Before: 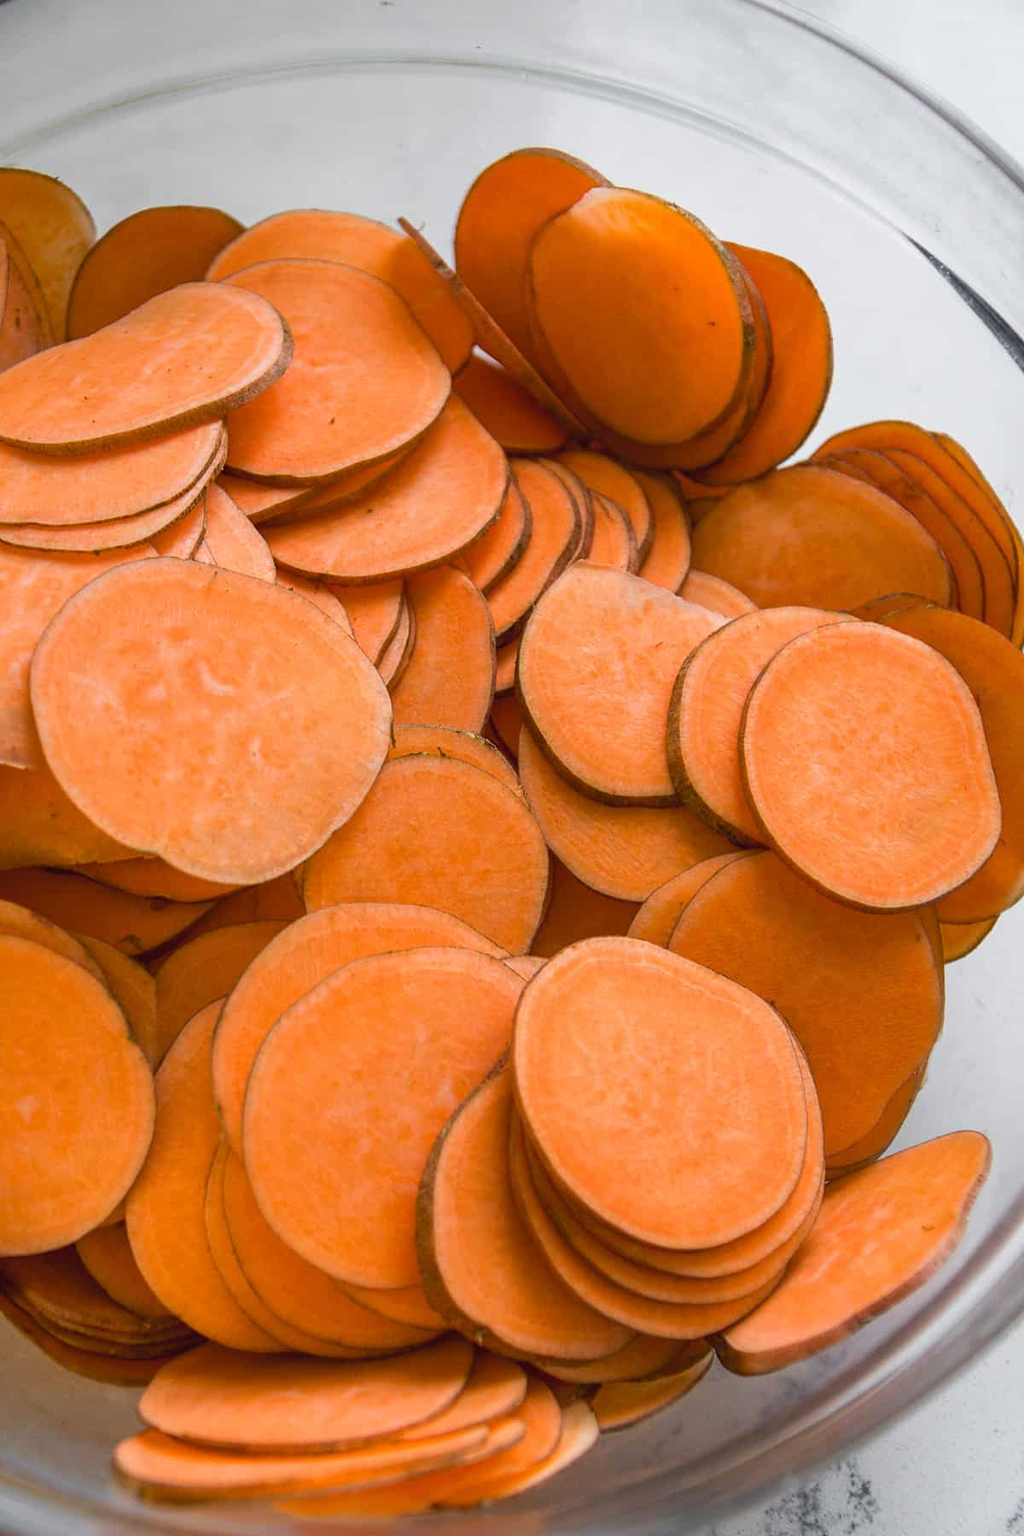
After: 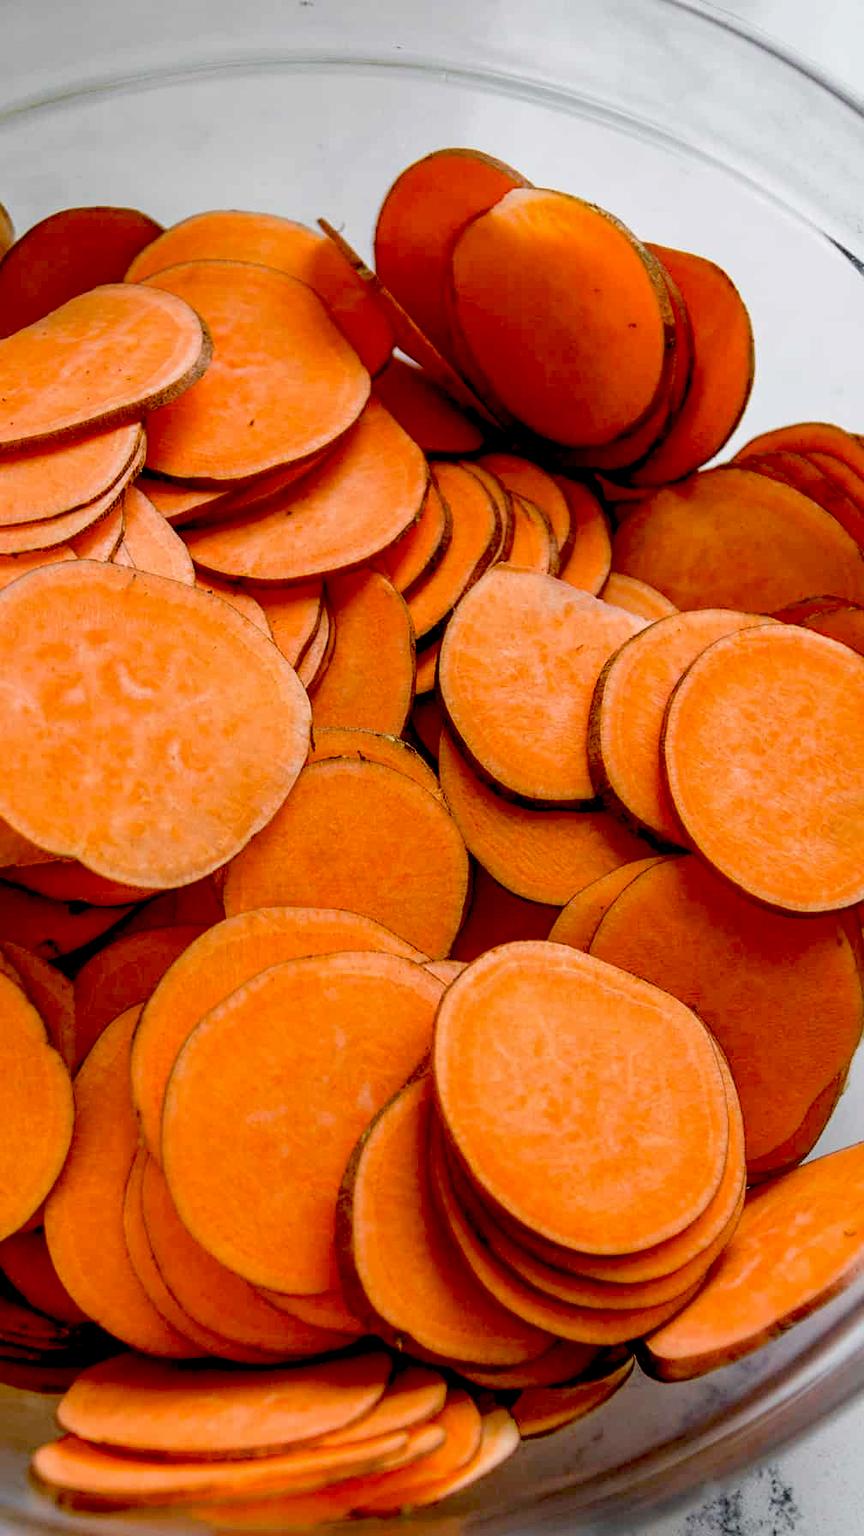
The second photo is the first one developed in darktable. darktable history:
crop: left 8.026%, right 7.374%
exposure: black level correction 0.056, compensate highlight preservation false
